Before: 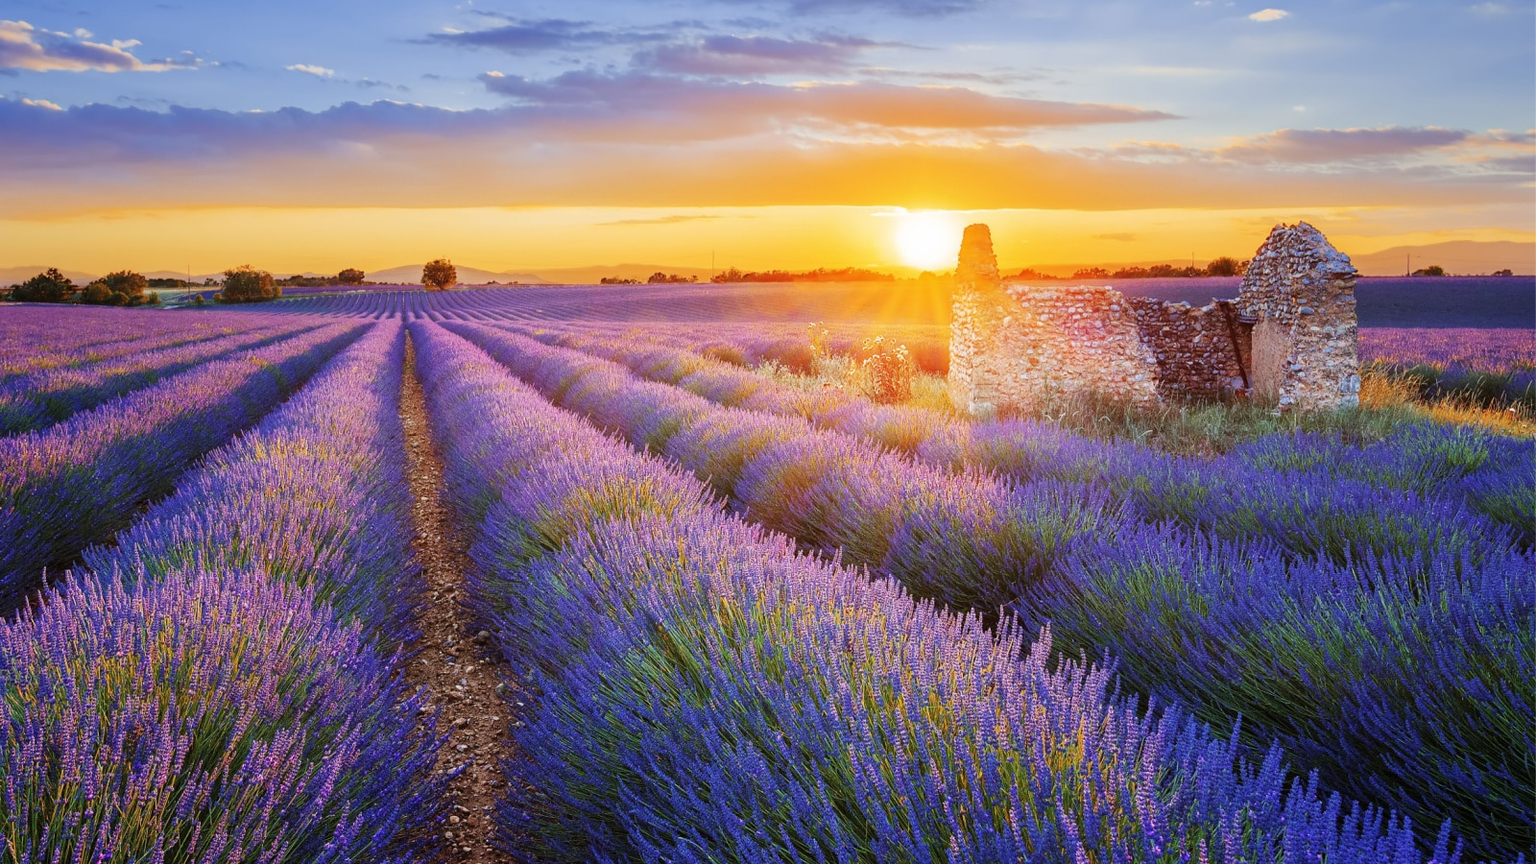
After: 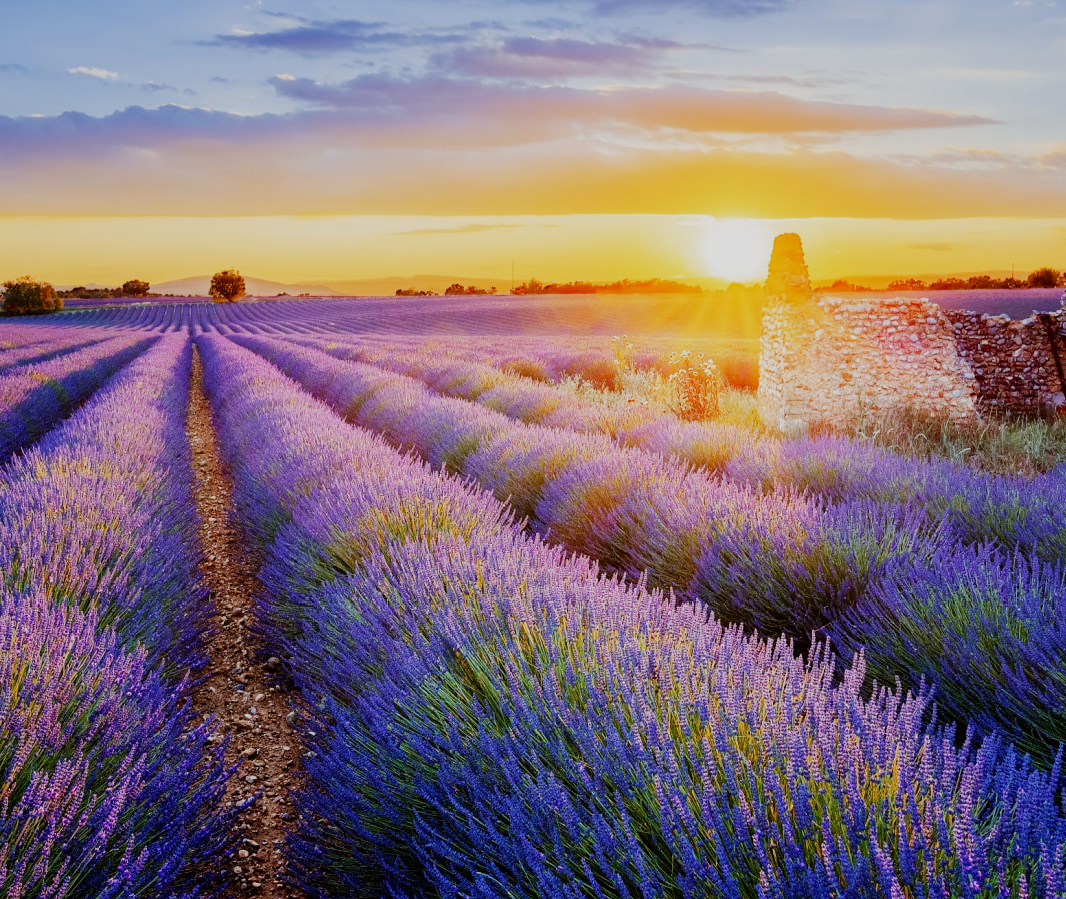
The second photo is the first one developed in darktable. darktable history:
filmic rgb: middle gray luminance 29%, black relative exposure -10.3 EV, white relative exposure 5.5 EV, threshold 6 EV, target black luminance 0%, hardness 3.95, latitude 2.04%, contrast 1.132, highlights saturation mix 5%, shadows ↔ highlights balance 15.11%, preserve chrominance no, color science v3 (2019), use custom middle-gray values true, iterations of high-quality reconstruction 0, enable highlight reconstruction true
crop and rotate: left 14.385%, right 18.948%
exposure: black level correction 0, exposure 0.7 EV, compensate exposure bias true, compensate highlight preservation false
